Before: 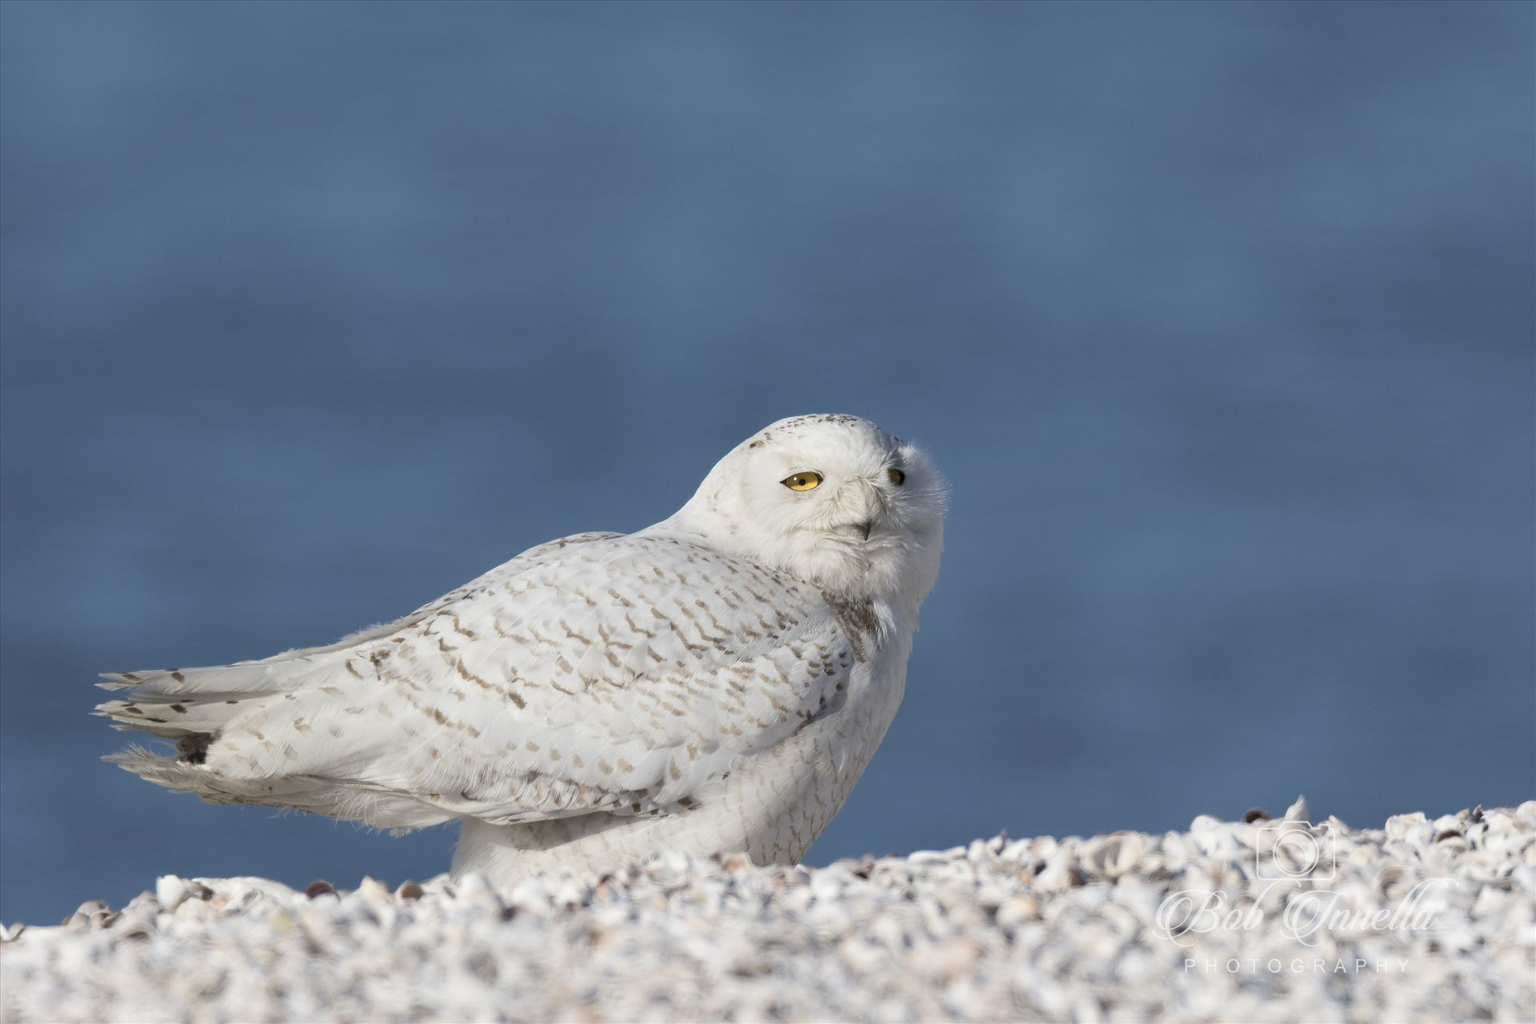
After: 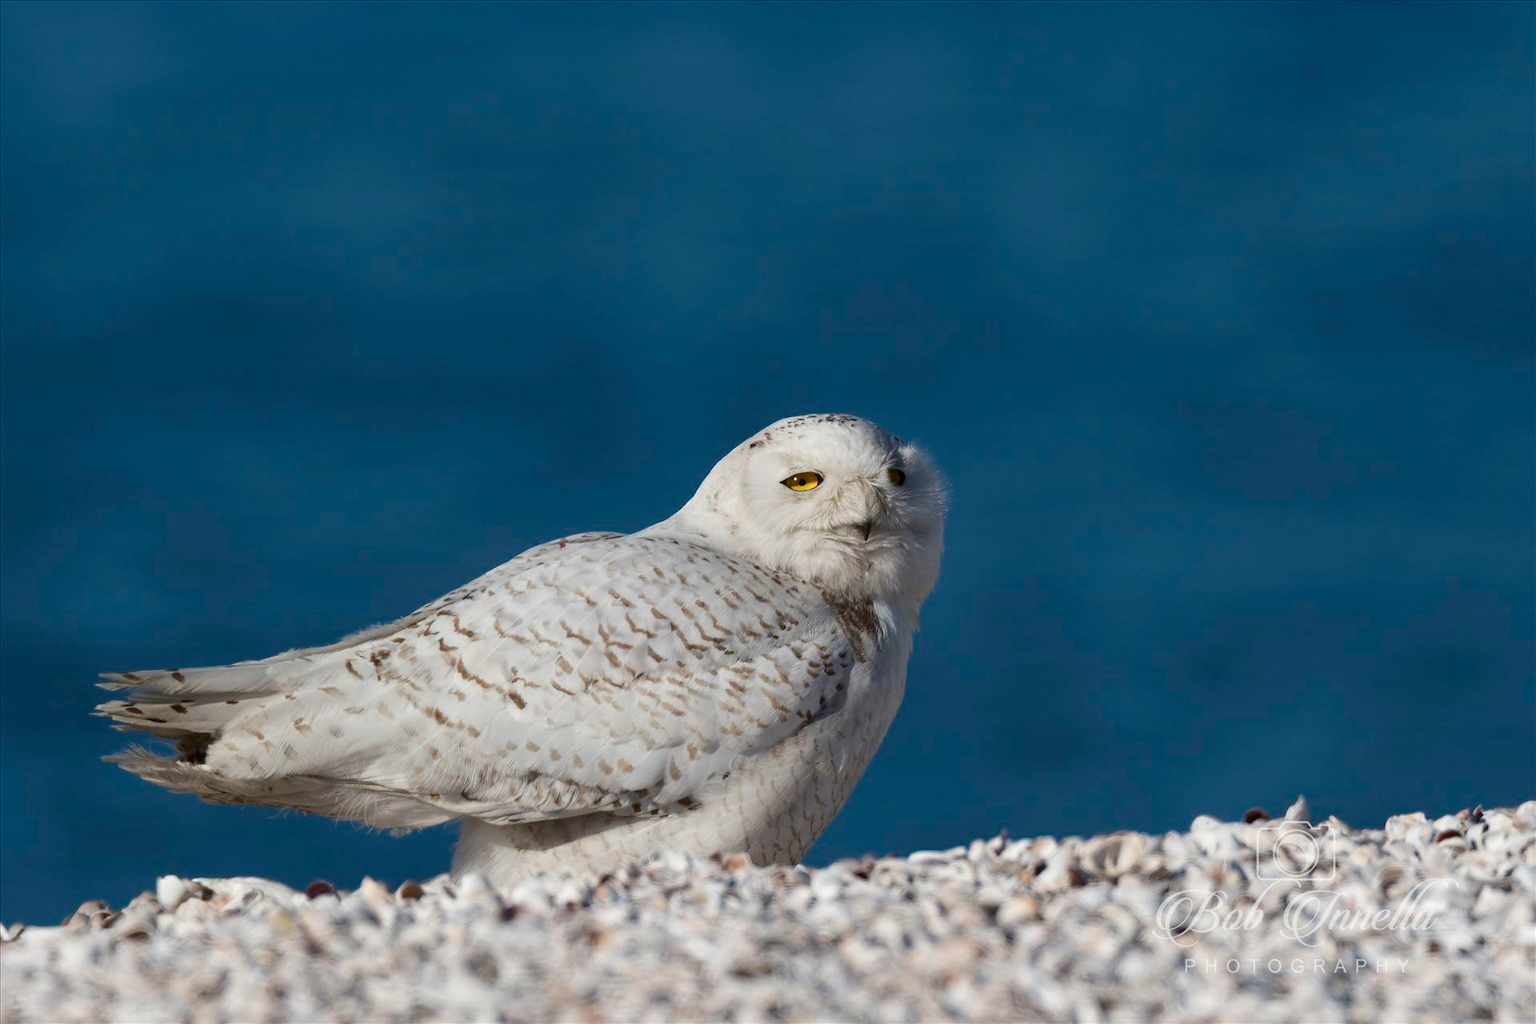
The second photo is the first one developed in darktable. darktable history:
contrast brightness saturation: brightness -0.252, saturation 0.2
